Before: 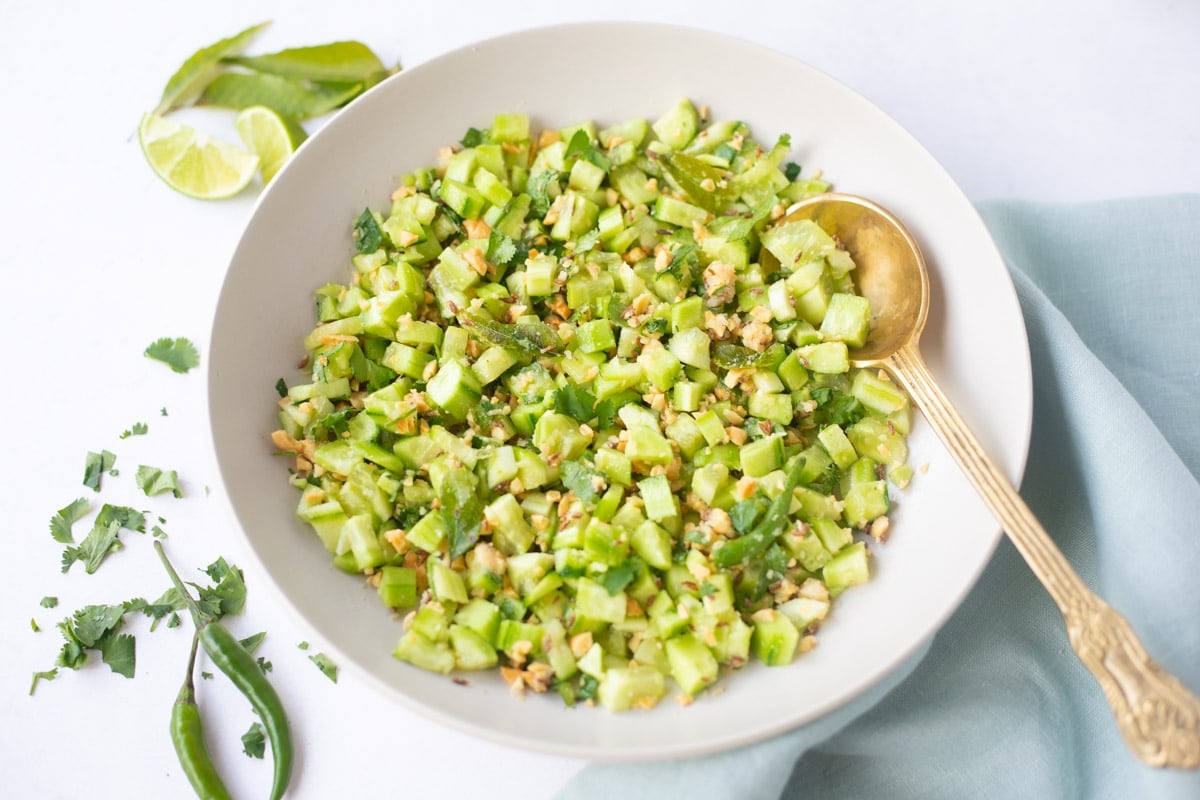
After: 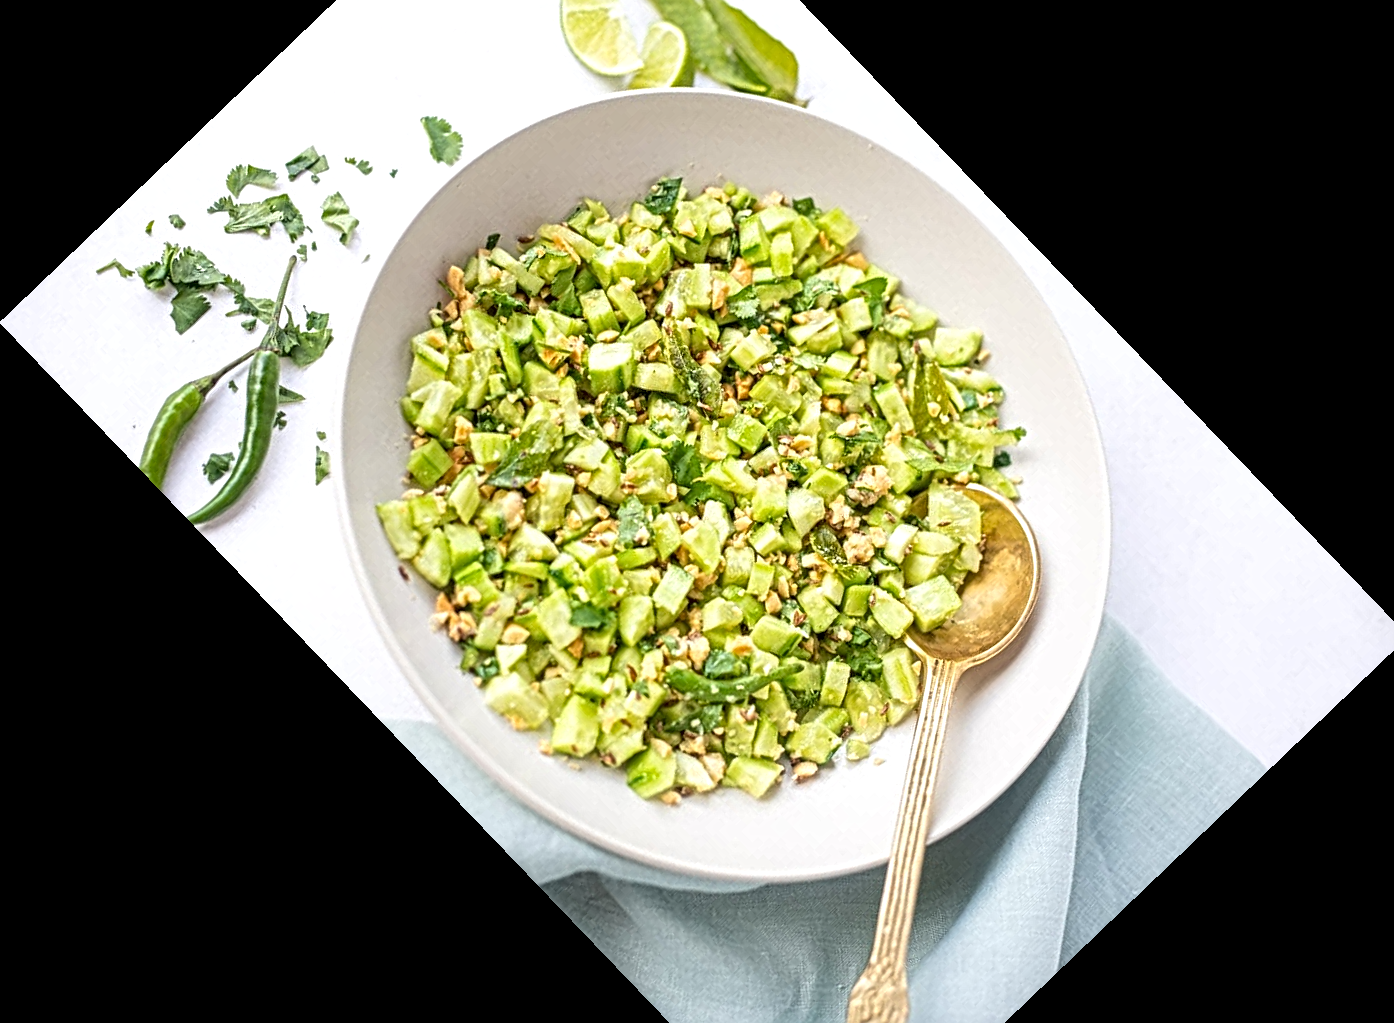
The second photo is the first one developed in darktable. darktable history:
crop and rotate: angle -46.26°, top 16.234%, right 0.912%, bottom 11.704%
local contrast: mode bilateral grid, contrast 20, coarseness 3, detail 300%, midtone range 0.2
levels: levels [0.073, 0.497, 0.972]
